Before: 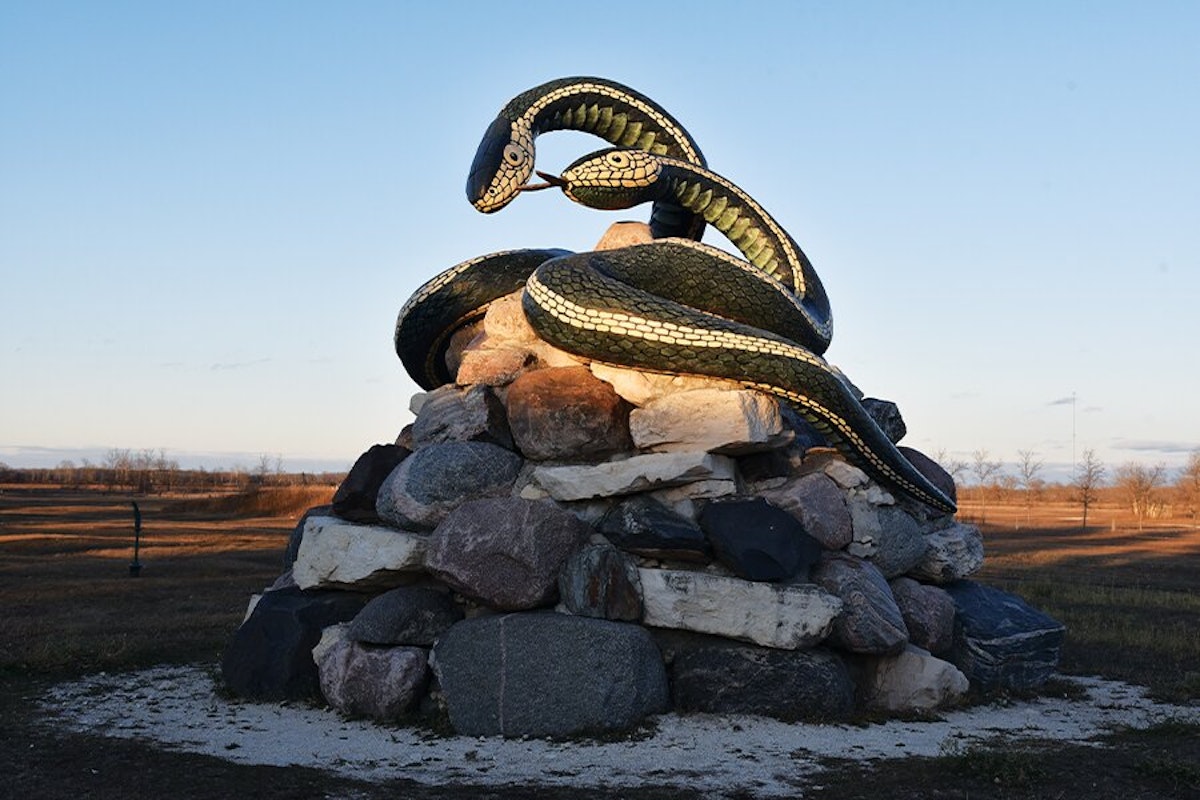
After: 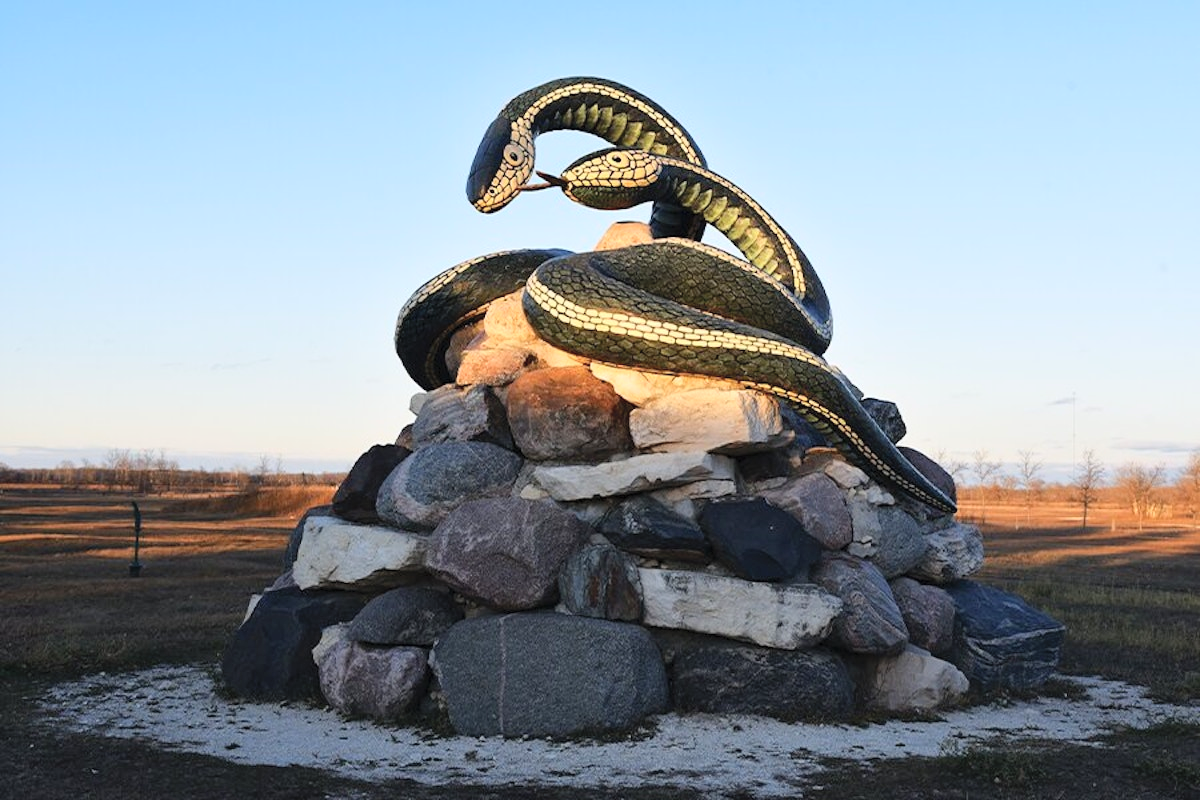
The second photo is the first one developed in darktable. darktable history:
contrast brightness saturation: contrast 0.14, brightness 0.21
color correction: saturation 1.11
